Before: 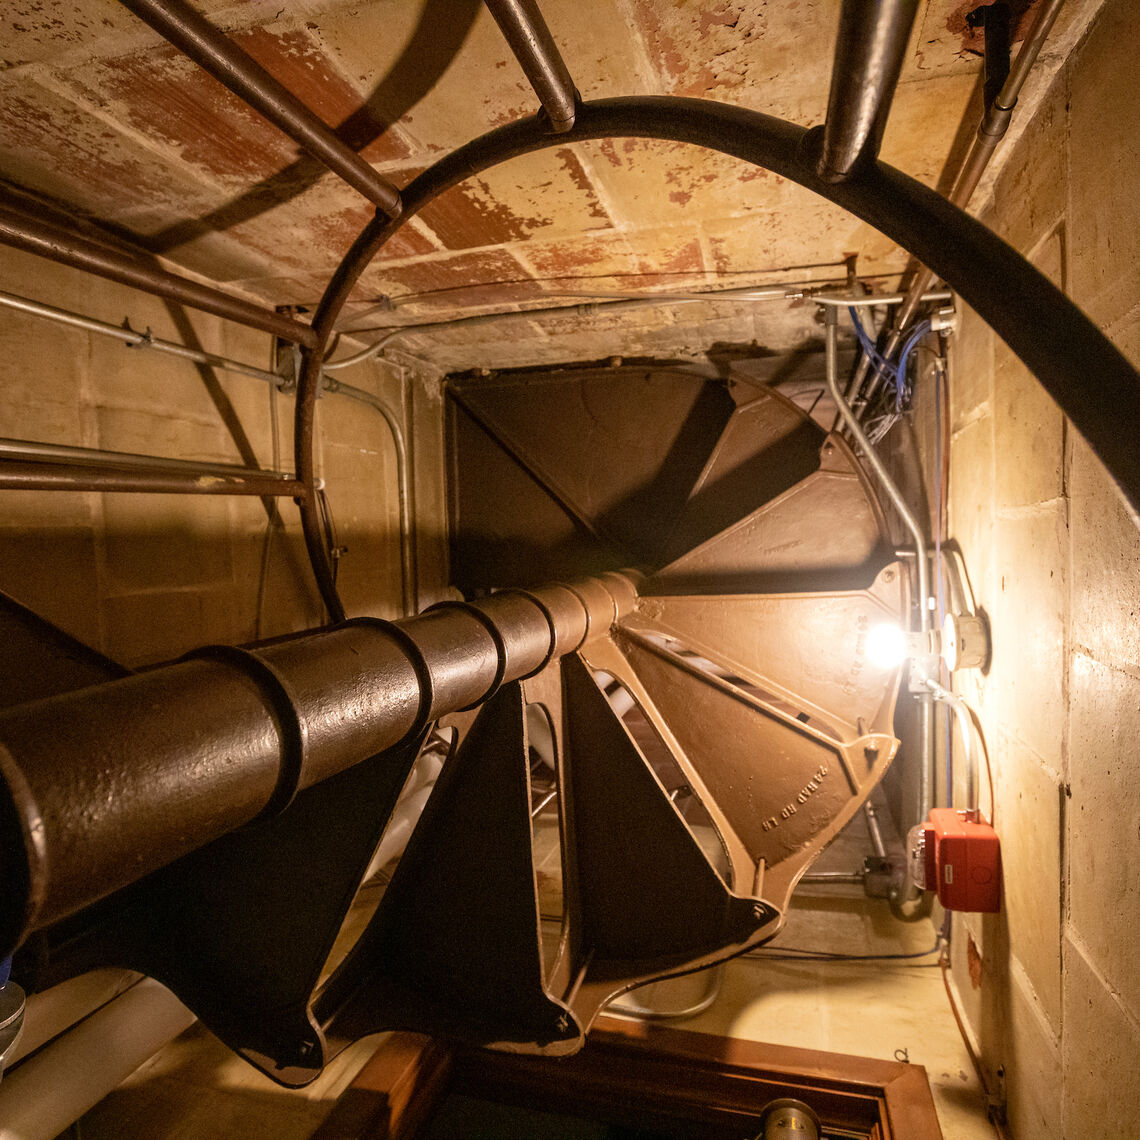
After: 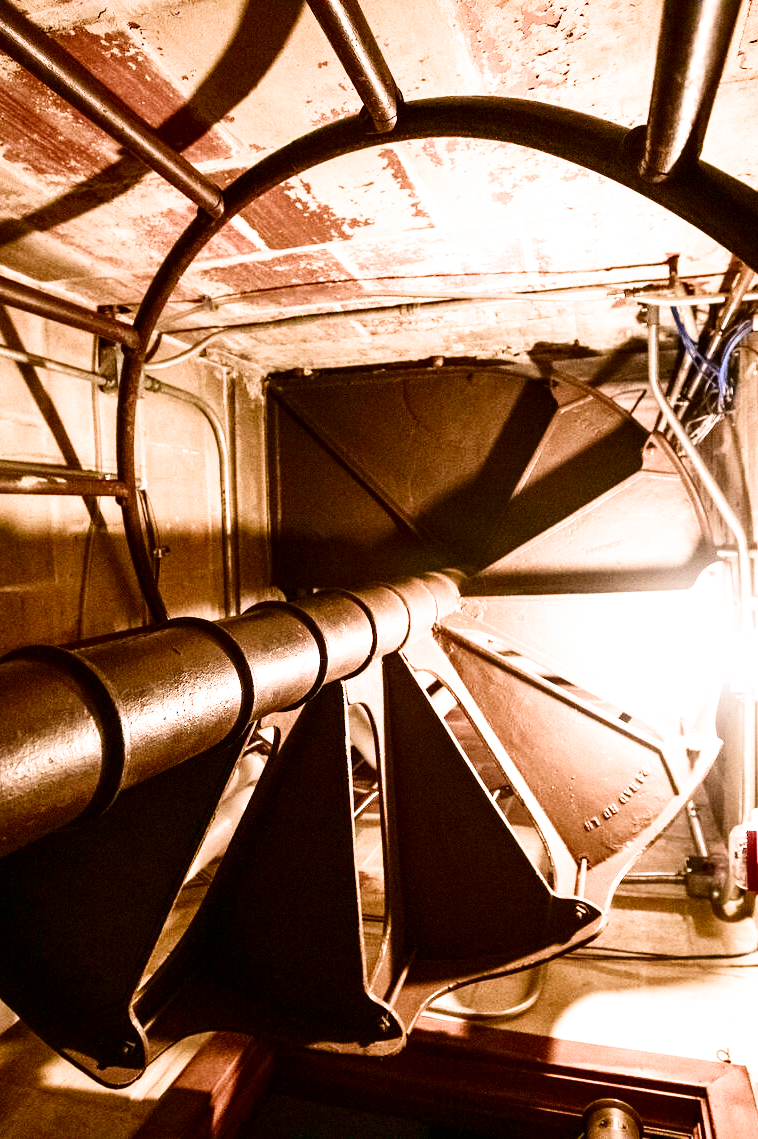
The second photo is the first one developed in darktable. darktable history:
exposure: black level correction 0, exposure 1.509 EV, compensate highlight preservation false
contrast brightness saturation: contrast 0.321, brightness -0.083, saturation 0.17
crop and rotate: left 15.621%, right 17.802%
filmic rgb: black relative exposure -11.31 EV, white relative exposure 3.24 EV, threshold 3 EV, hardness 6.72, color science v4 (2020), enable highlight reconstruction true
